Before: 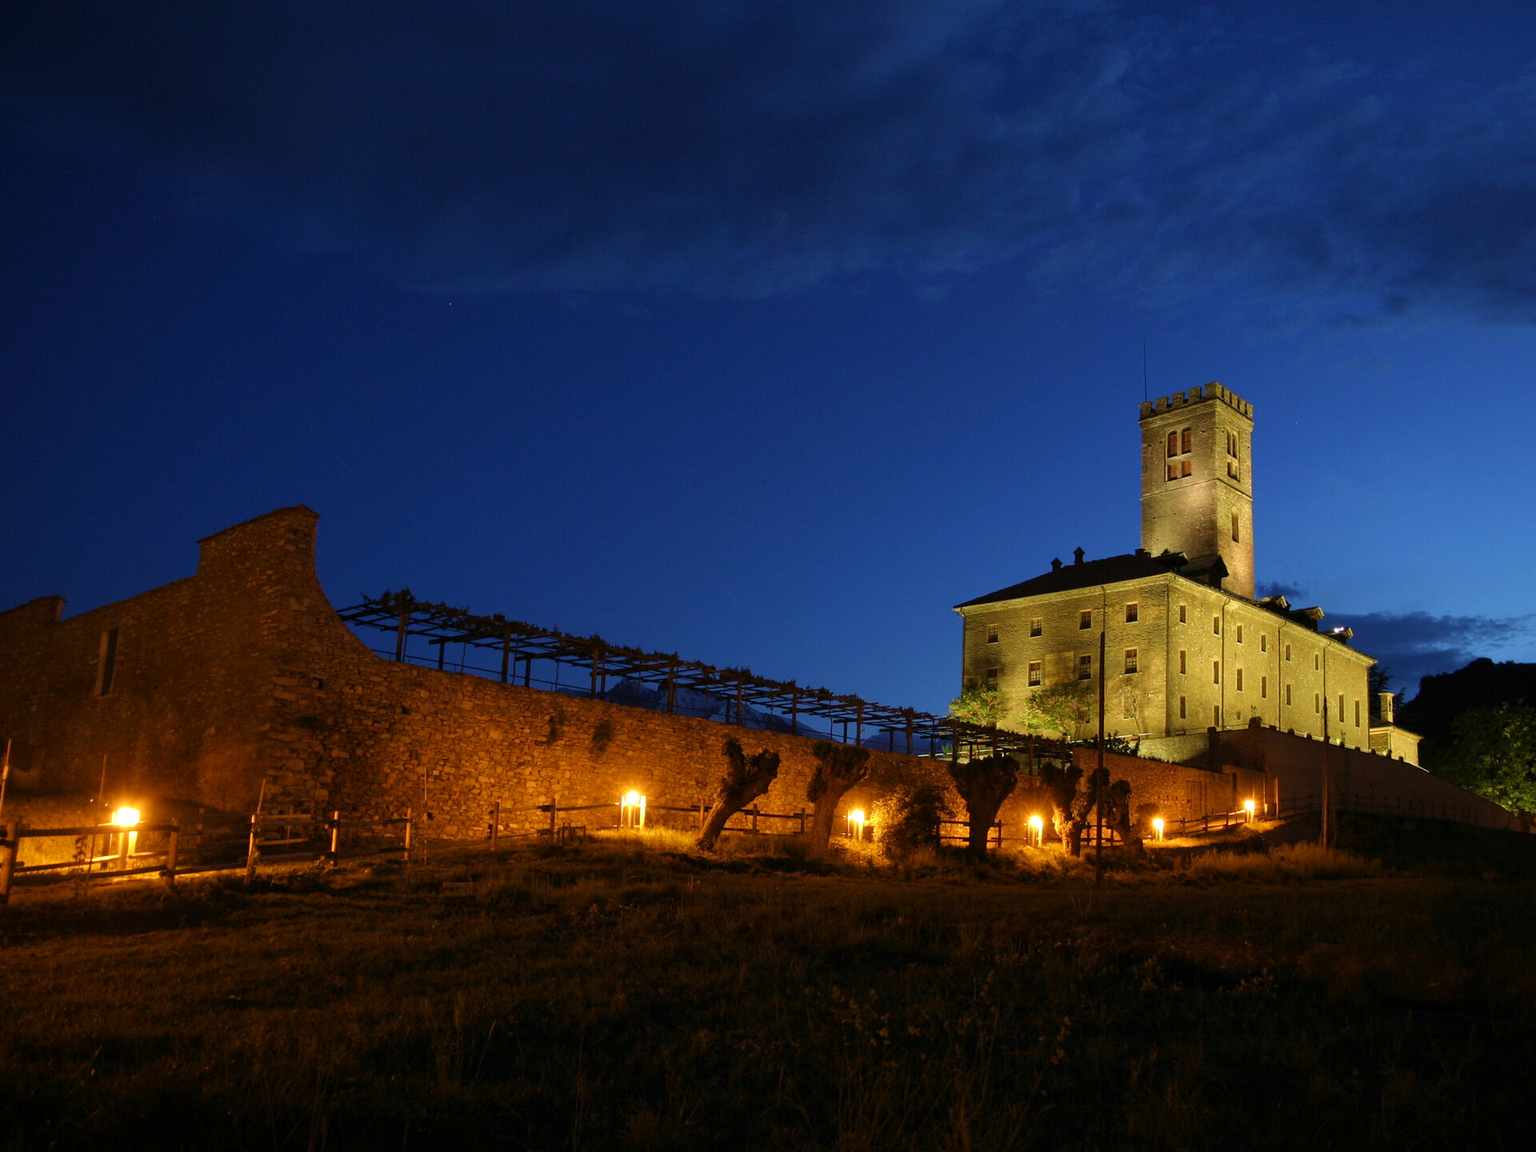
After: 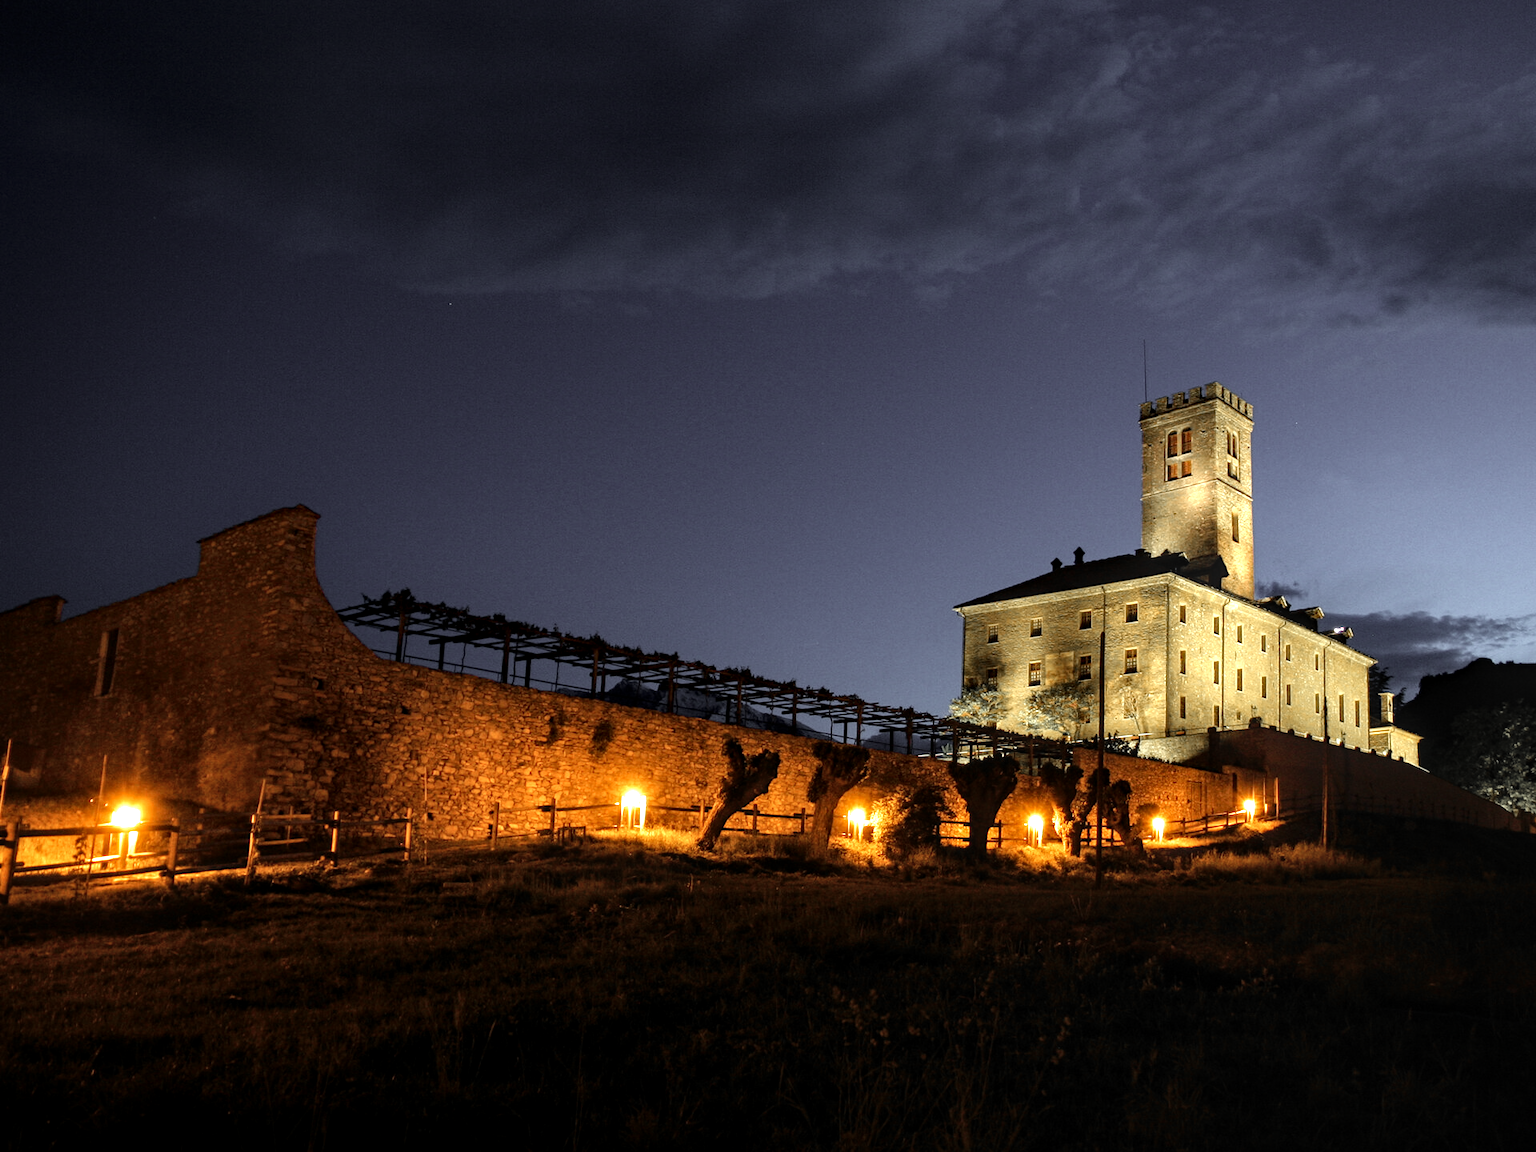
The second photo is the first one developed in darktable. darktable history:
color zones: curves: ch1 [(0, 0.638) (0.193, 0.442) (0.286, 0.15) (0.429, 0.14) (0.571, 0.142) (0.714, 0.154) (0.857, 0.175) (1, 0.638)]
tone equalizer: -8 EV -1.08 EV, -7 EV -1.01 EV, -6 EV -0.876 EV, -5 EV -0.612 EV, -3 EV 0.545 EV, -2 EV 0.852 EV, -1 EV 1 EV, +0 EV 1.07 EV, mask exposure compensation -0.489 EV
local contrast: on, module defaults
haze removal: compatibility mode true, adaptive false
shadows and highlights: shadows 29.56, highlights -30.39, low approximation 0.01, soften with gaussian
